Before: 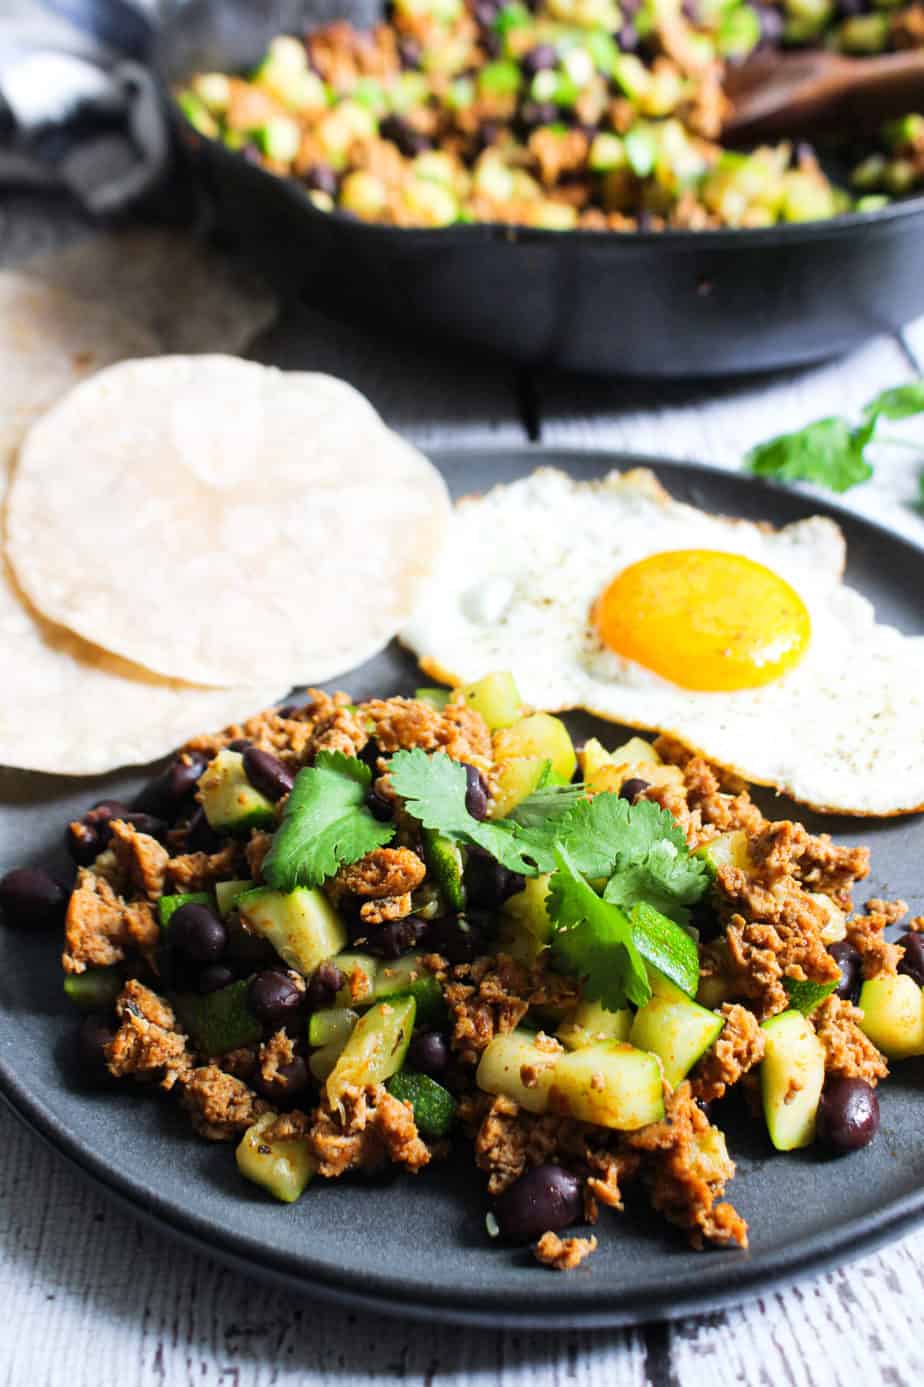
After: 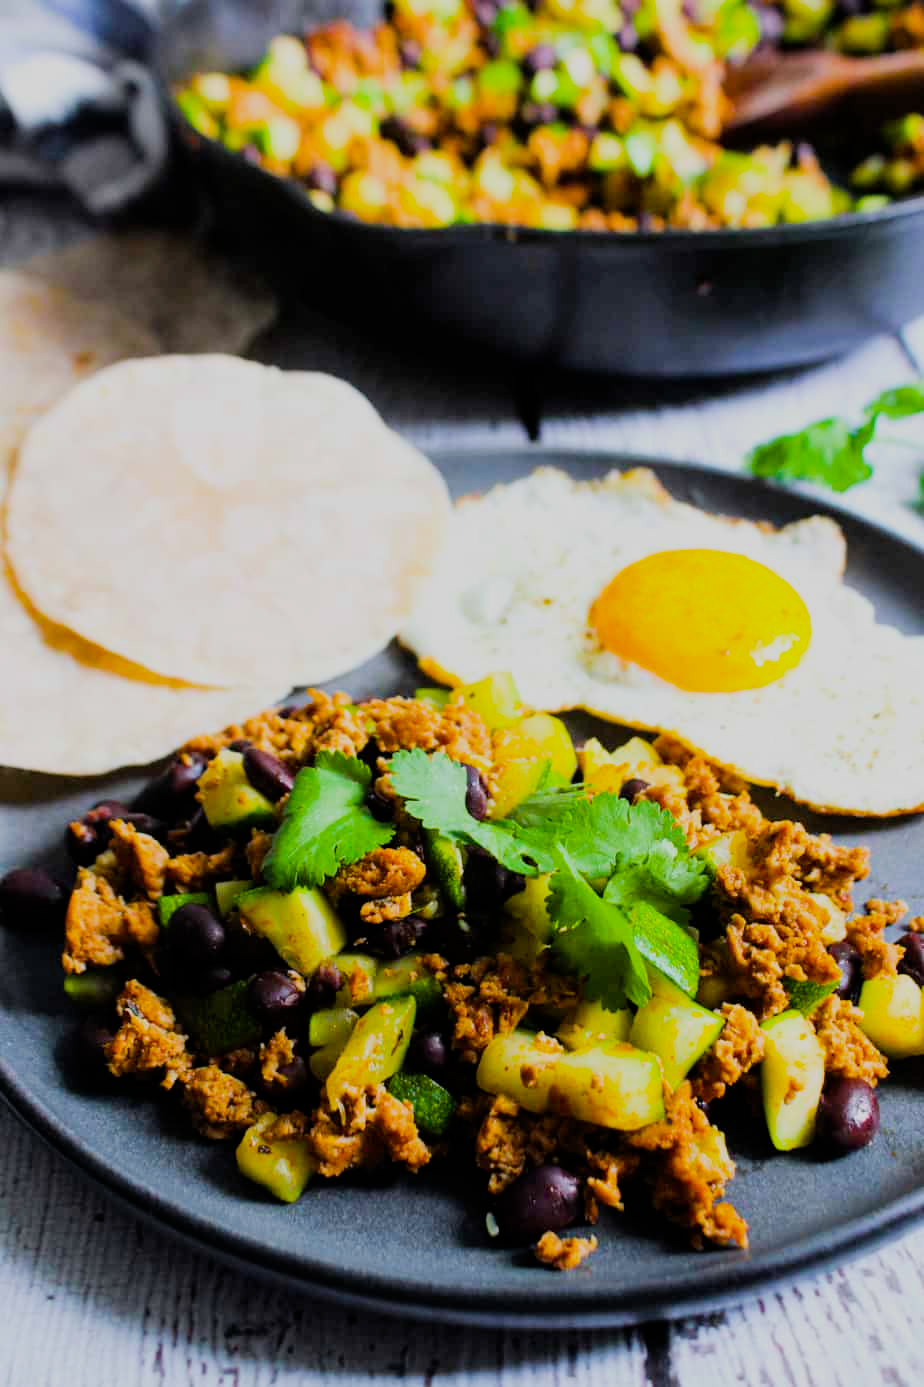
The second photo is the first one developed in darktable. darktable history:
filmic rgb: black relative exposure -7.65 EV, white relative exposure 4.56 EV, hardness 3.61
color balance rgb: linear chroma grading › global chroma 15%, perceptual saturation grading › global saturation 30%
